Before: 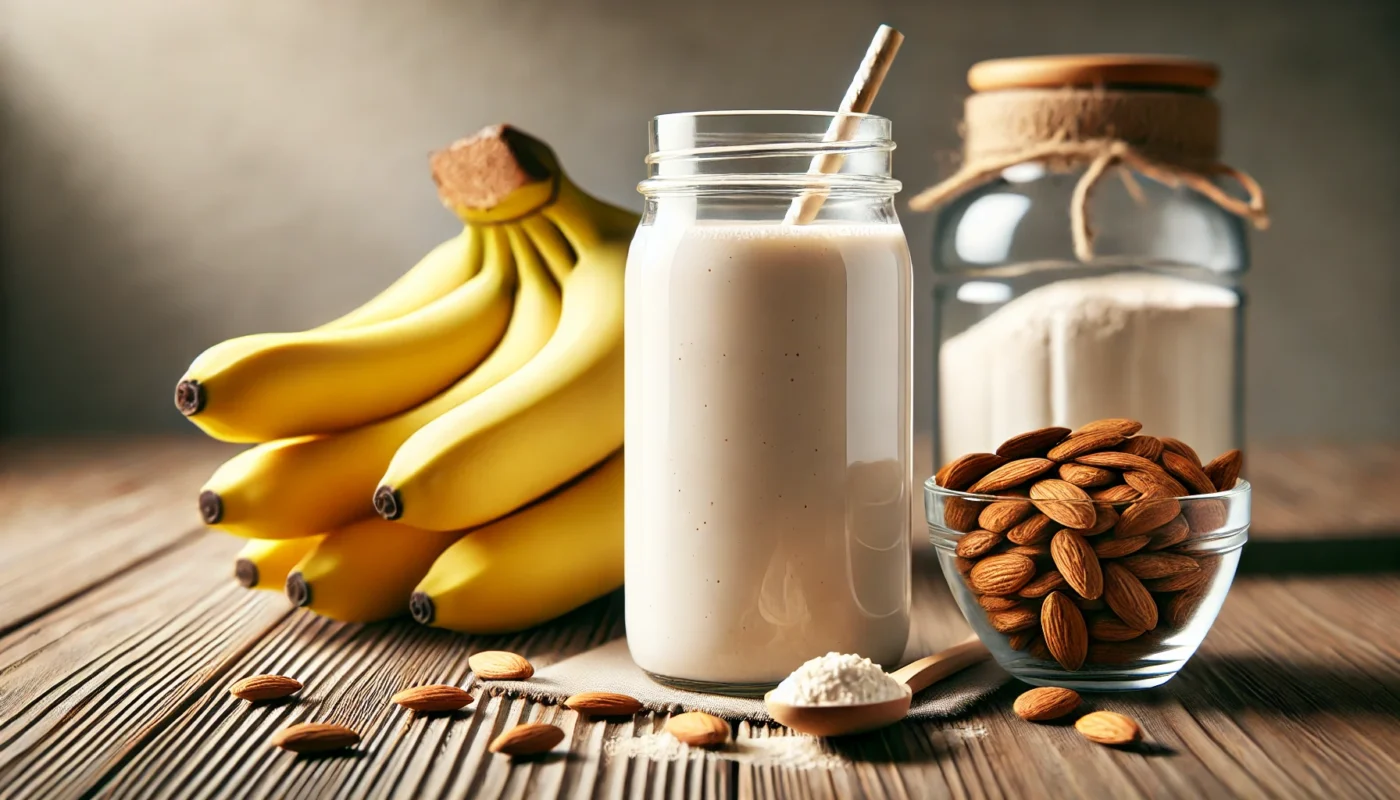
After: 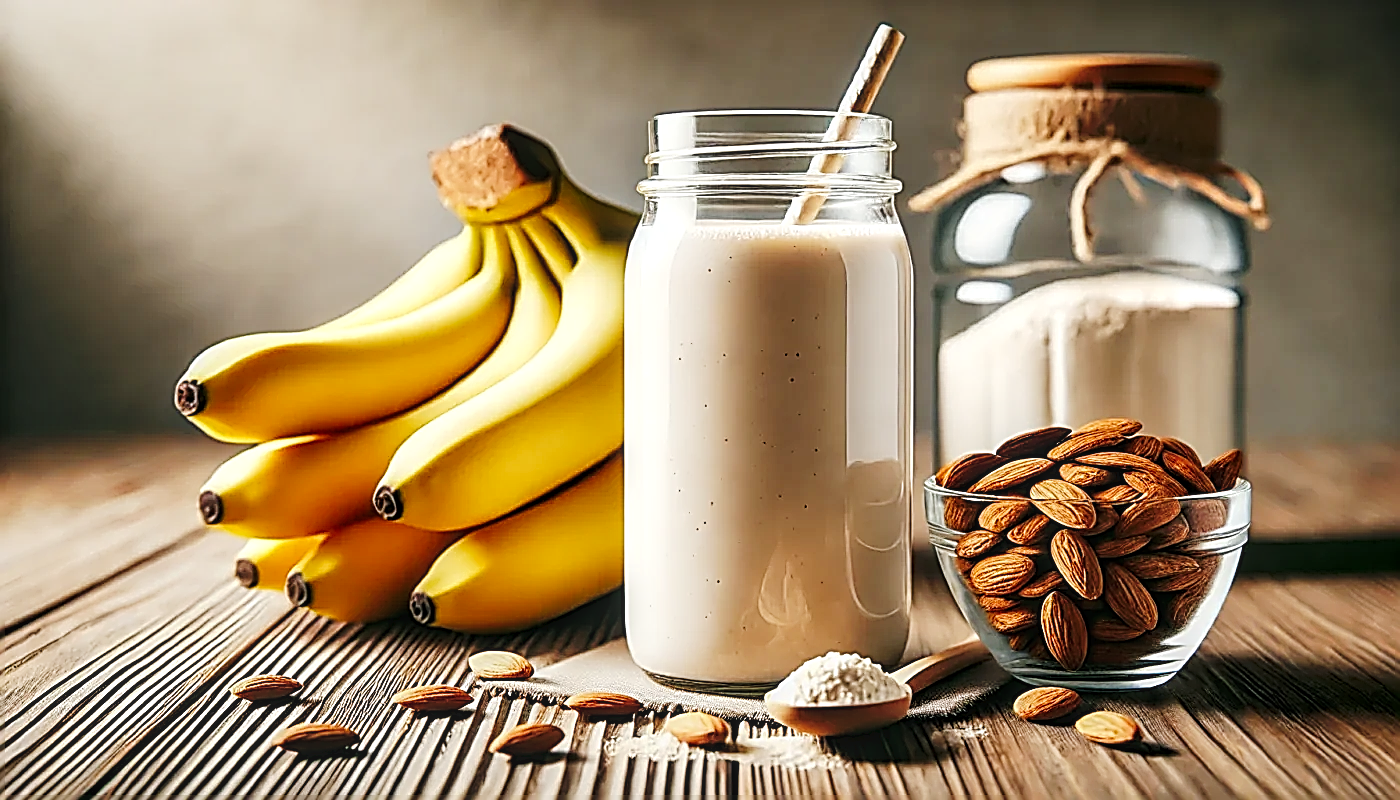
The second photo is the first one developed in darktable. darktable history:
base curve: curves: ch0 [(0, 0) (0.472, 0.508) (1, 1)], preserve colors none
sharpen: amount 1.987
local contrast: on, module defaults
tone curve: curves: ch0 [(0, 0) (0.003, 0.018) (0.011, 0.019) (0.025, 0.024) (0.044, 0.037) (0.069, 0.053) (0.1, 0.075) (0.136, 0.105) (0.177, 0.136) (0.224, 0.179) (0.277, 0.244) (0.335, 0.319) (0.399, 0.4) (0.468, 0.495) (0.543, 0.58) (0.623, 0.671) (0.709, 0.757) (0.801, 0.838) (0.898, 0.913) (1, 1)], preserve colors none
